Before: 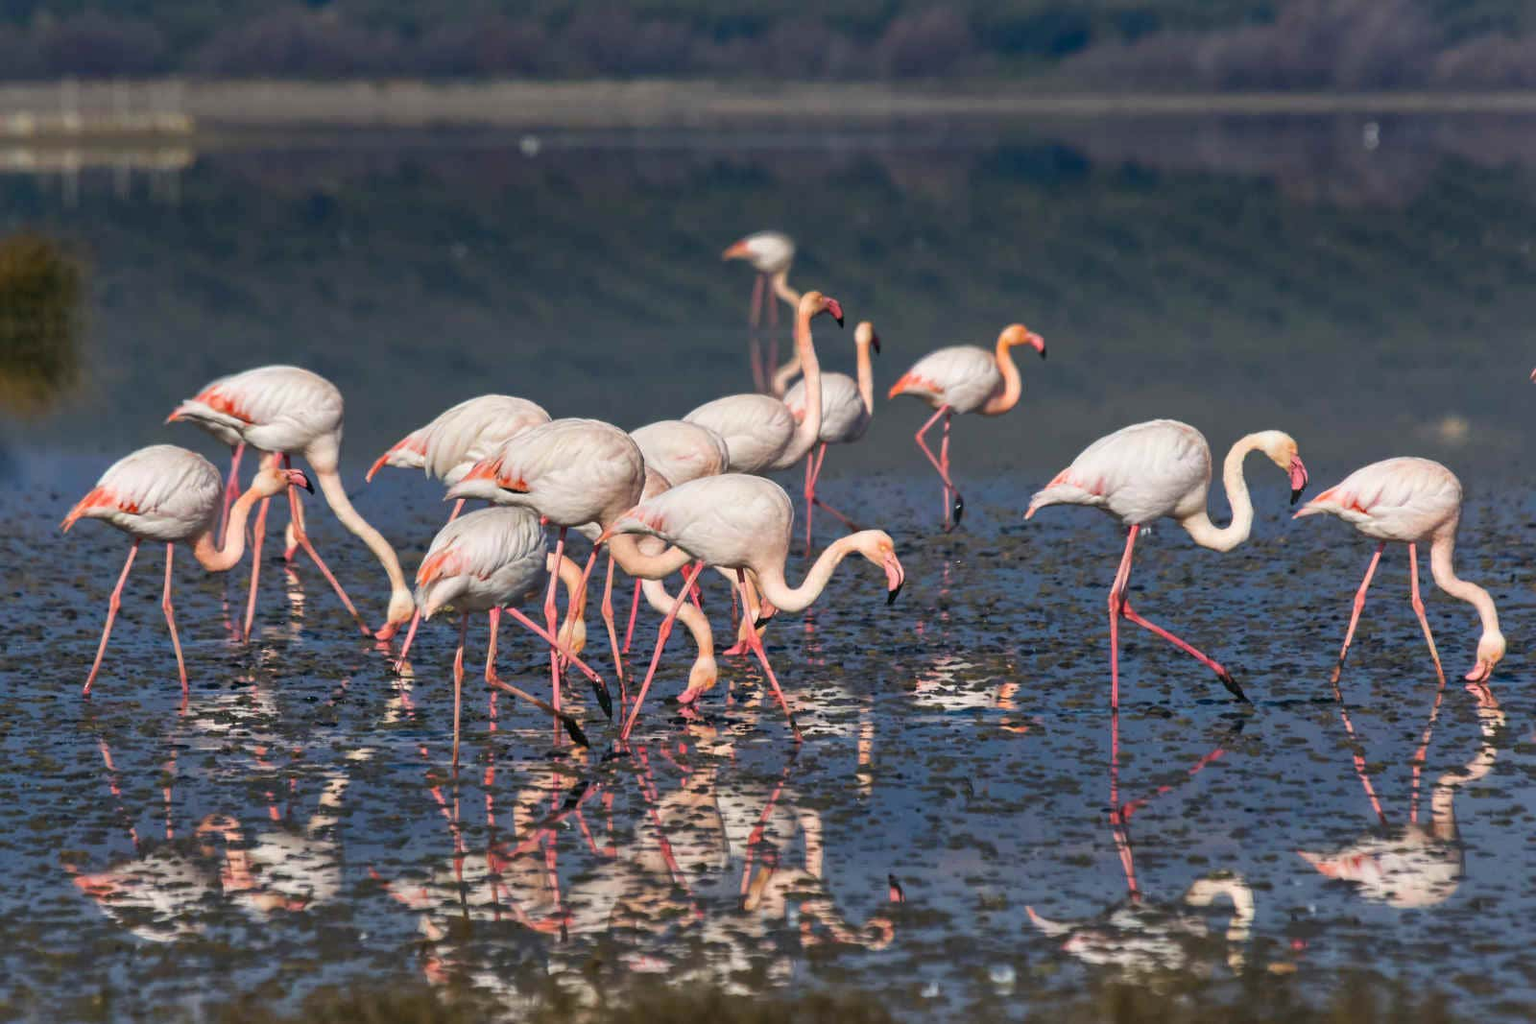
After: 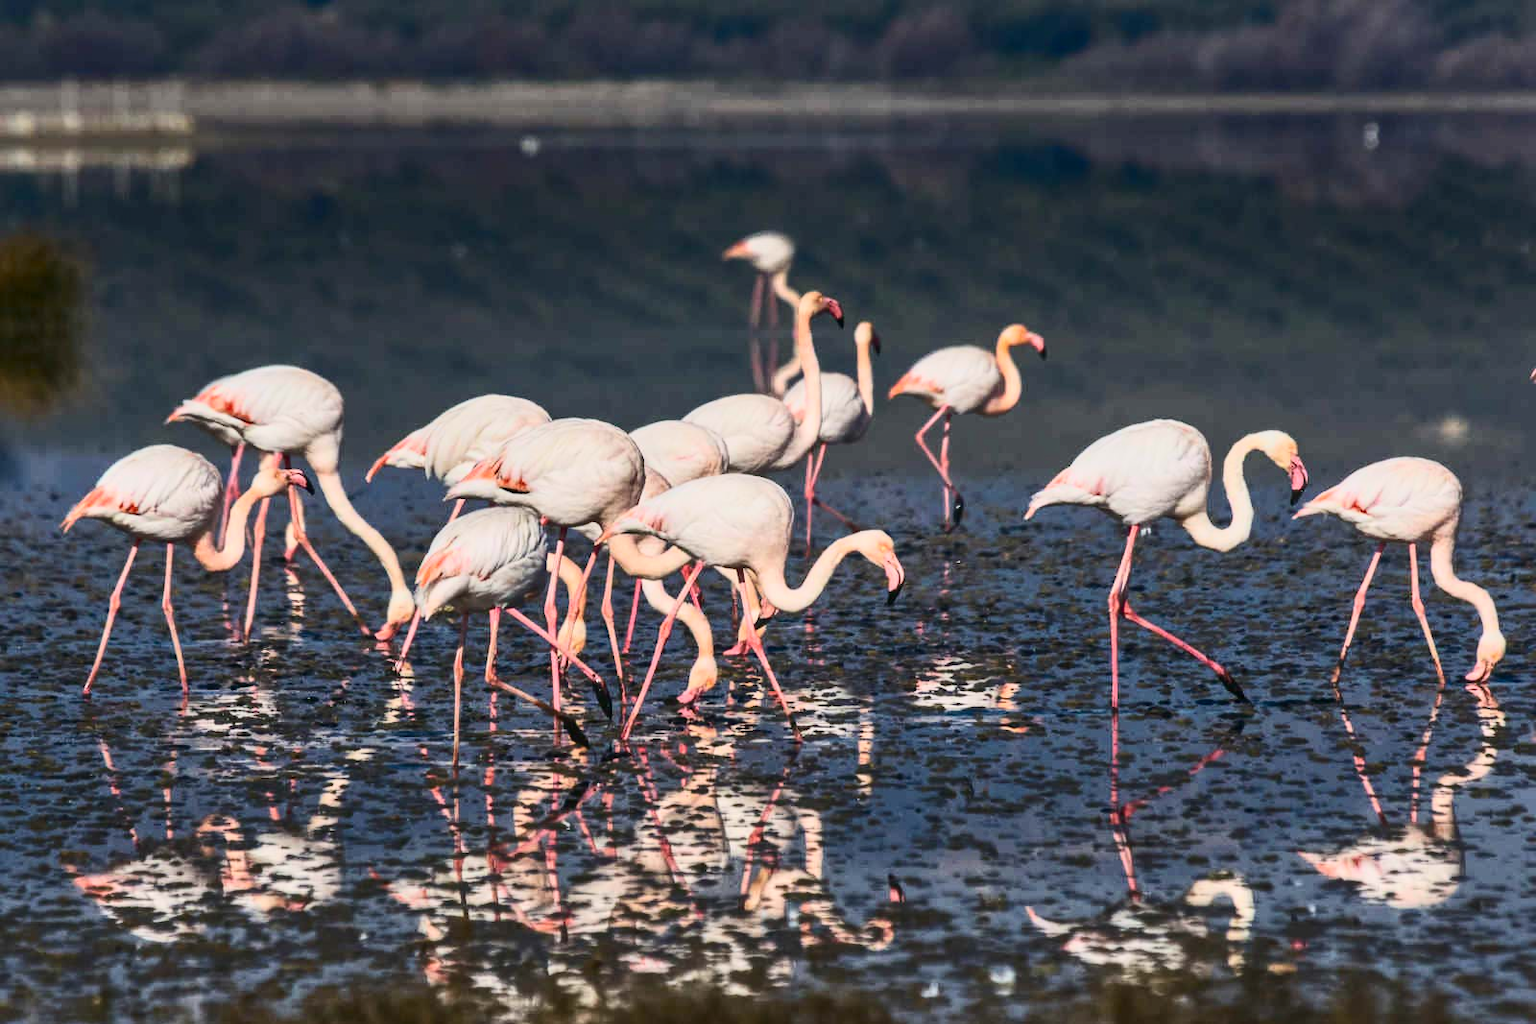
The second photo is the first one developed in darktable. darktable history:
local contrast: detail 110%
contrast brightness saturation: contrast 0.382, brightness 0.107
